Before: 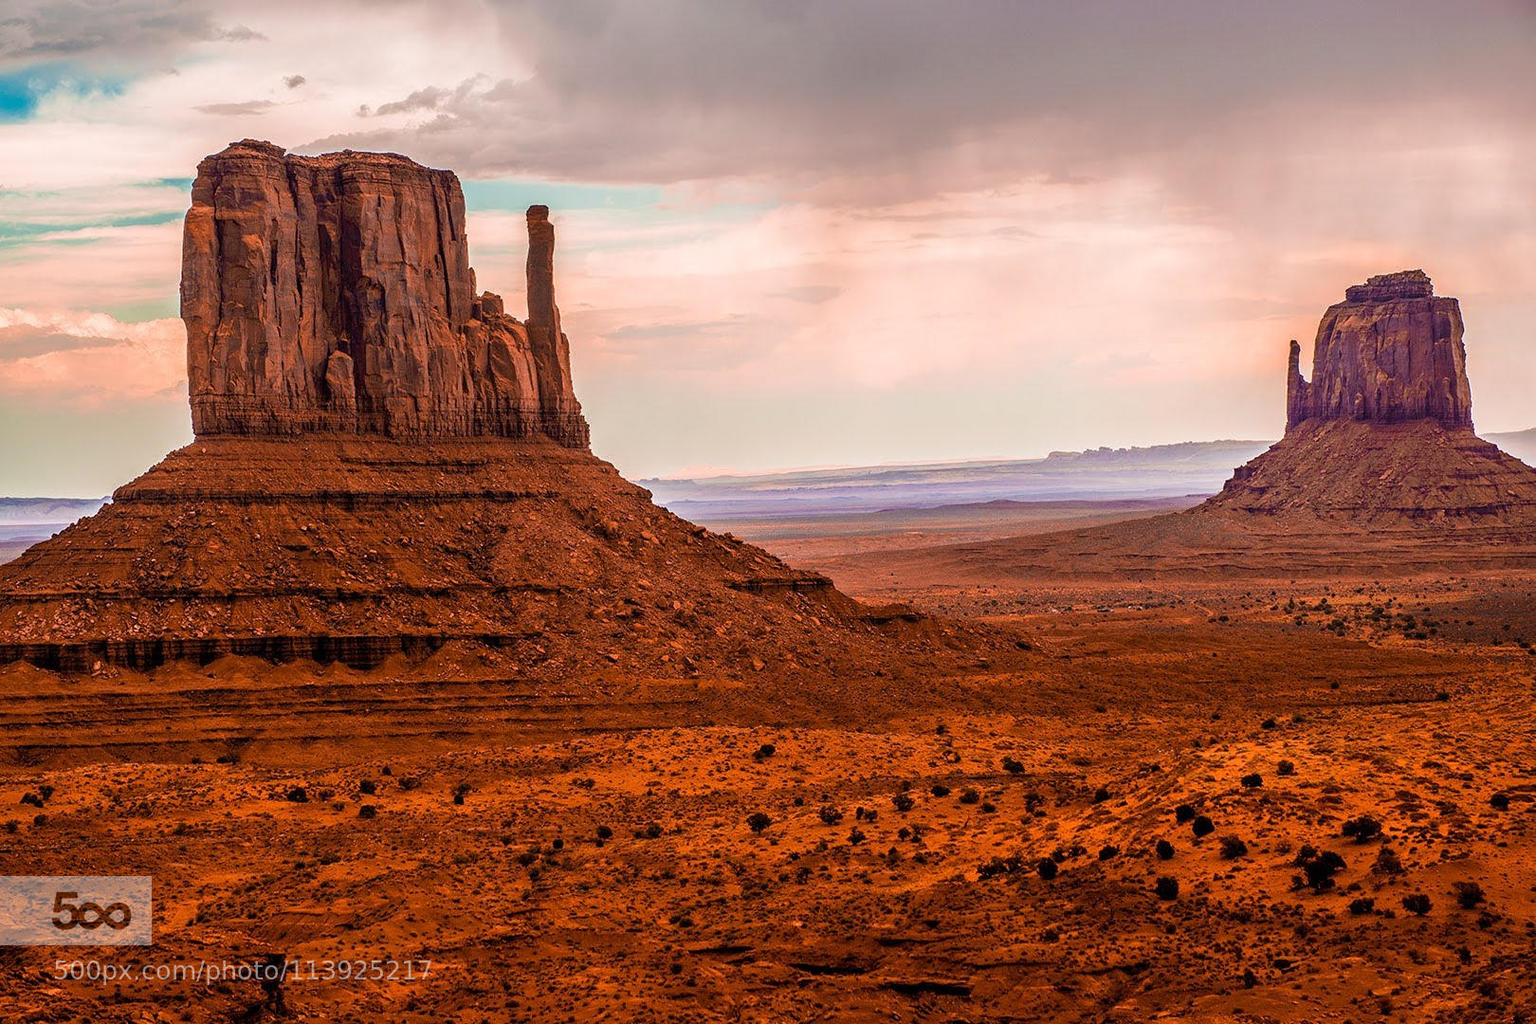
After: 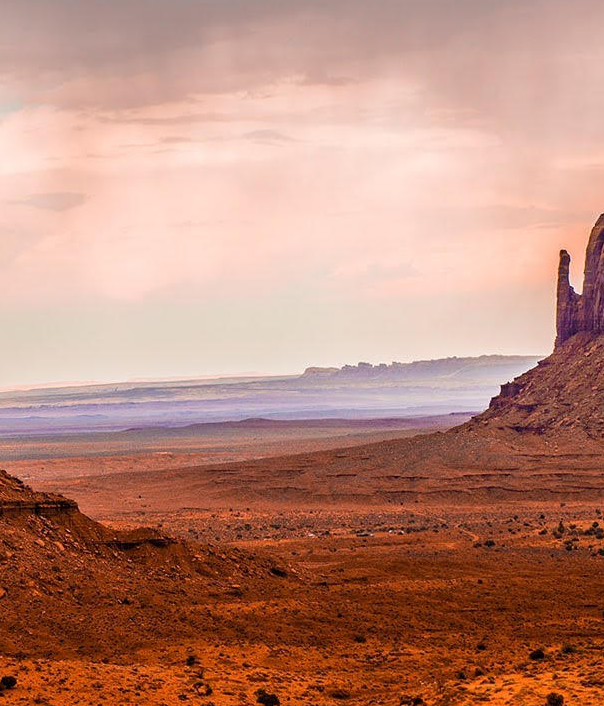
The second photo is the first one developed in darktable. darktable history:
crop and rotate: left 49.47%, top 10.14%, right 13.193%, bottom 24.413%
